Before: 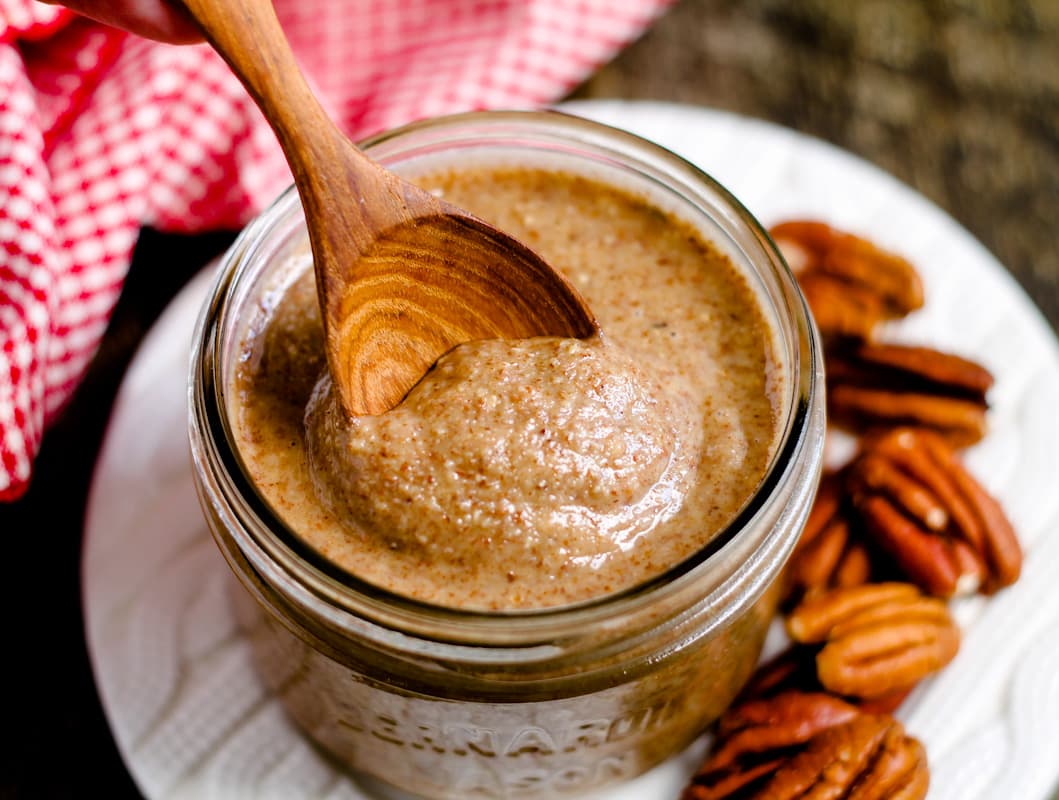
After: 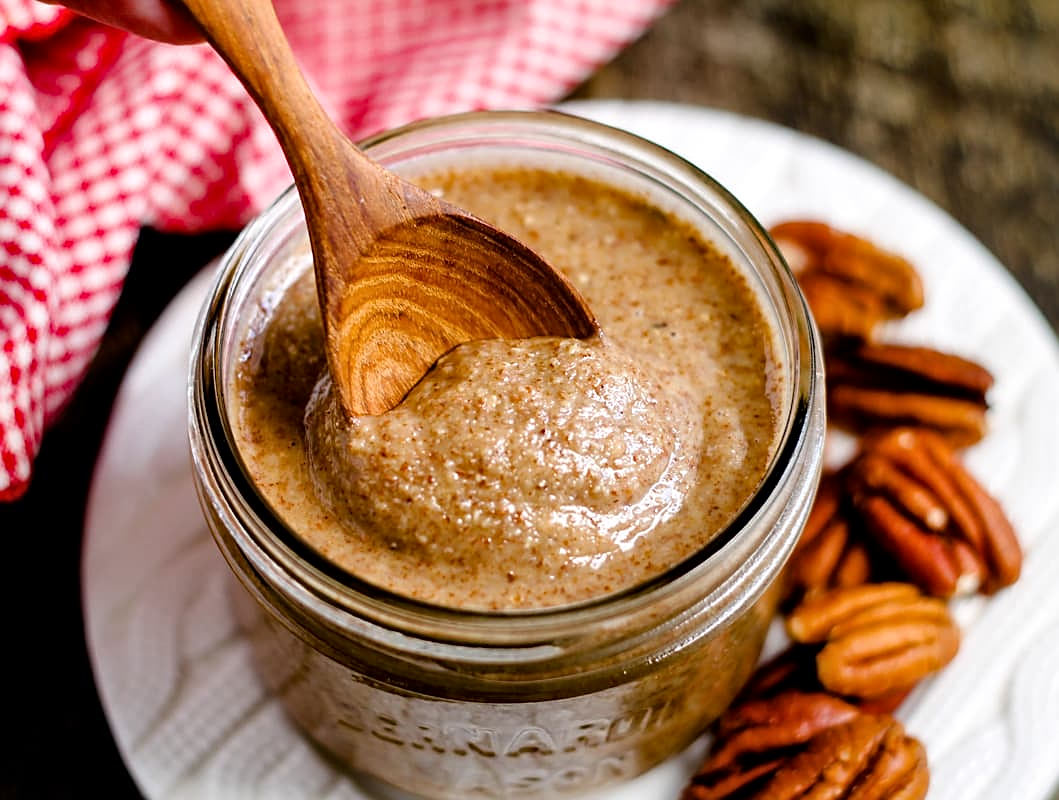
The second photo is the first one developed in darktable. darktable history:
sharpen: on, module defaults
local contrast: mode bilateral grid, contrast 19, coarseness 50, detail 120%, midtone range 0.2
